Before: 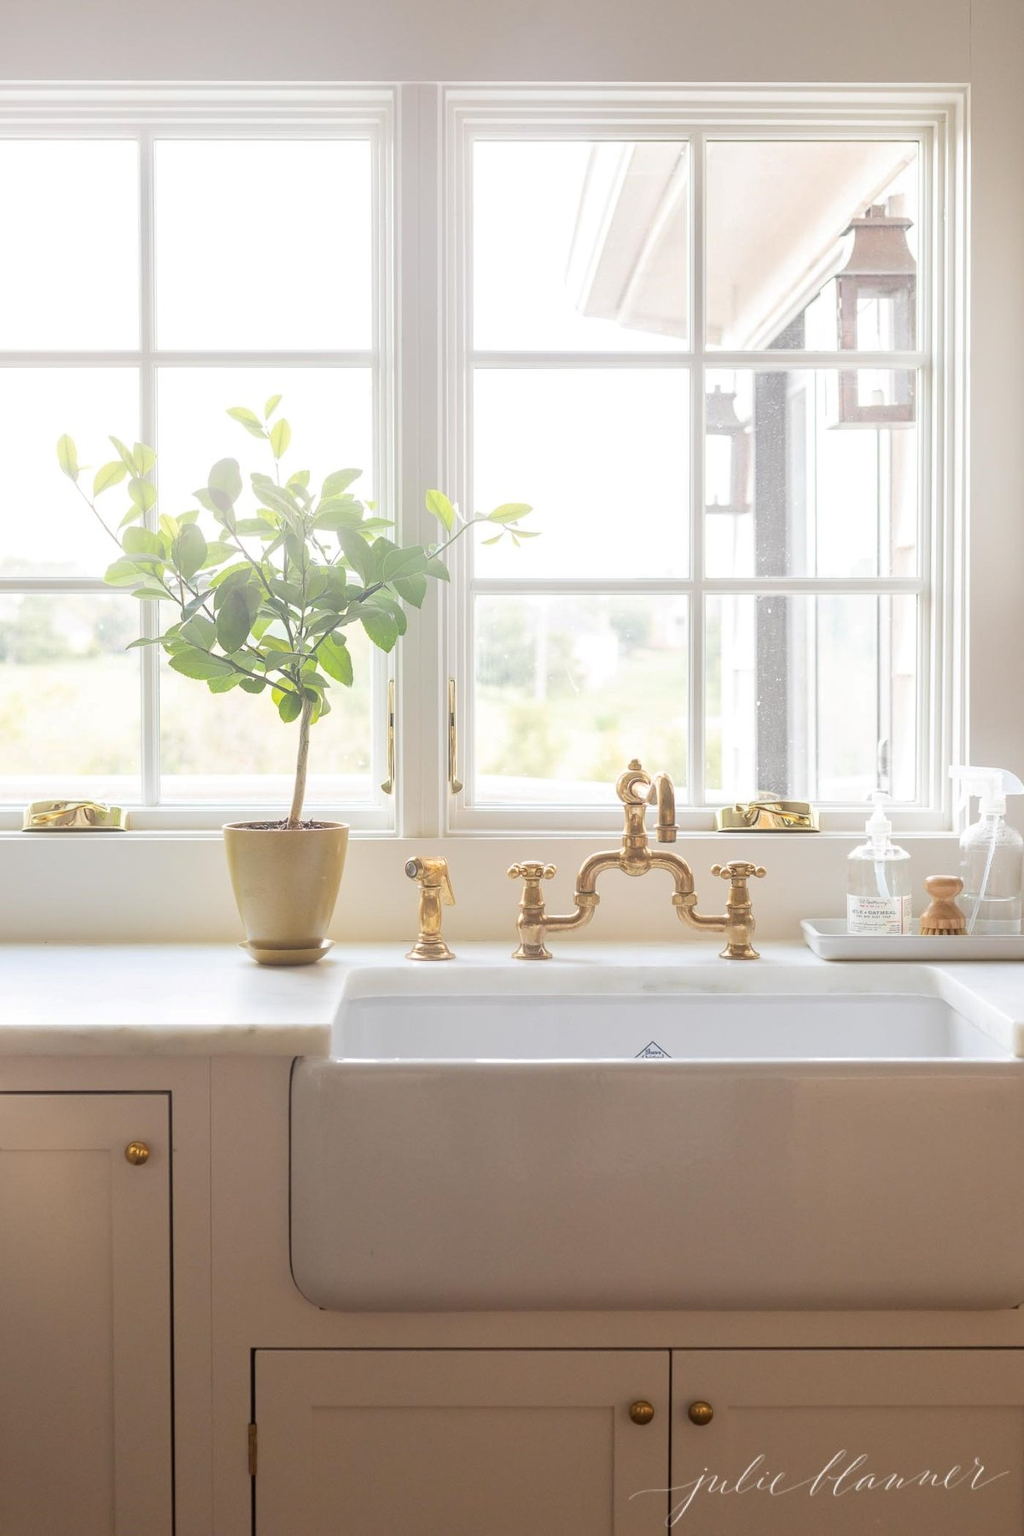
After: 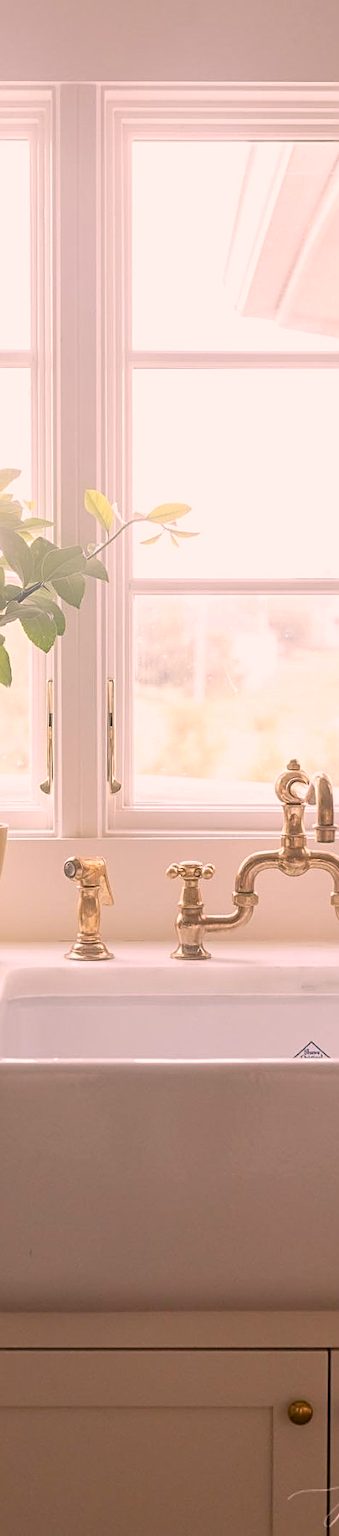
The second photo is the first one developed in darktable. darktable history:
crop: left 33.376%, right 33.44%
sharpen: radius 2.527, amount 0.339
color balance rgb: shadows lift › luminance -9.582%, highlights gain › chroma 4.627%, highlights gain › hue 30.18°, linear chroma grading › shadows -2.211%, linear chroma grading › highlights -14.914%, linear chroma grading › global chroma -9.508%, linear chroma grading › mid-tones -9.754%, perceptual saturation grading › global saturation 20.089%, perceptual saturation grading › highlights -19.739%, perceptual saturation grading › shadows 29.85%, global vibrance 9.93%
